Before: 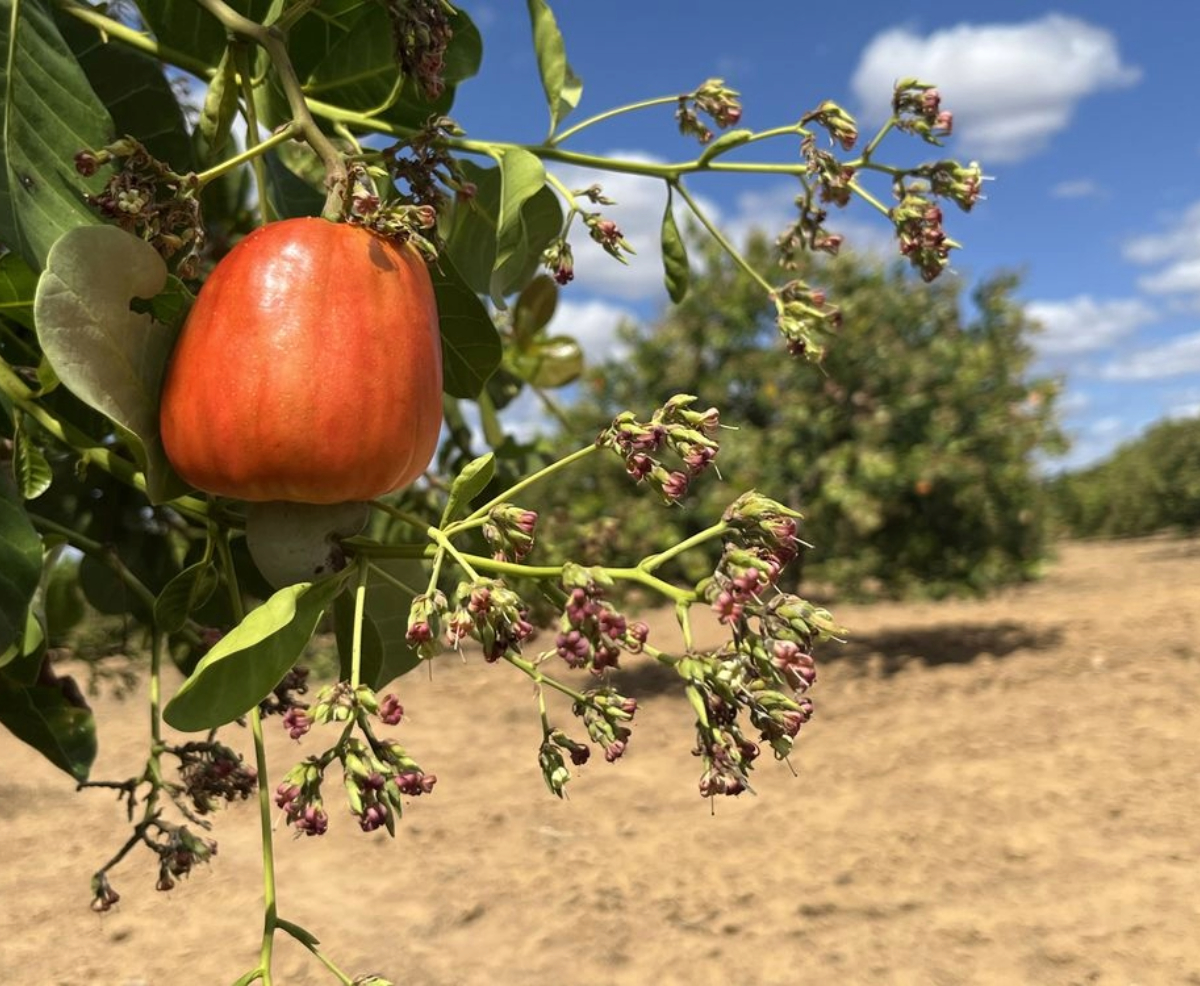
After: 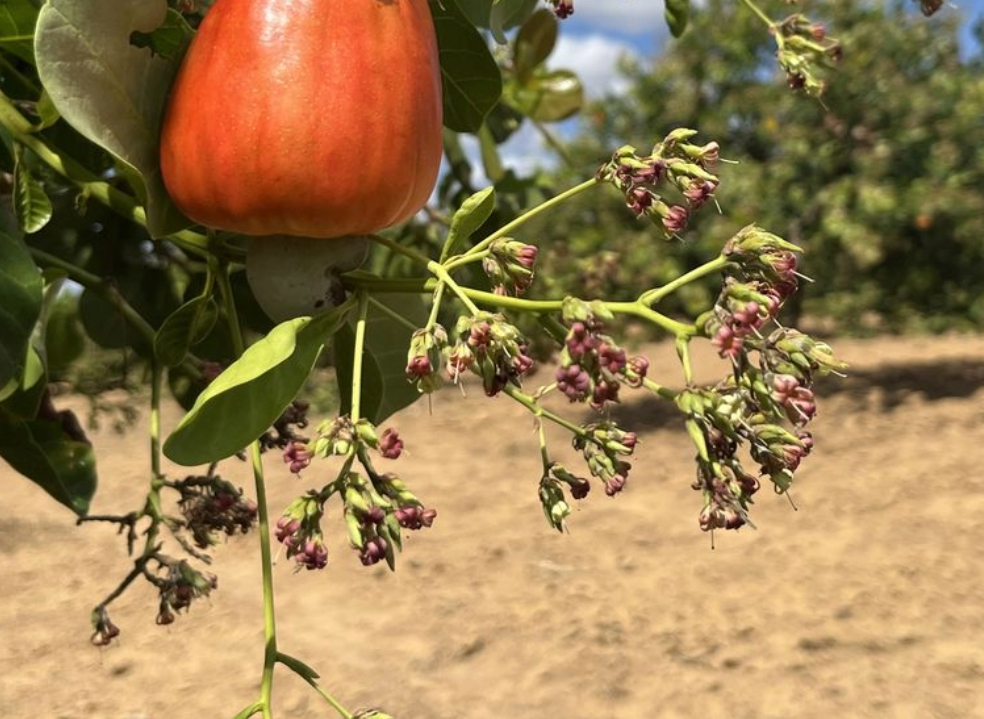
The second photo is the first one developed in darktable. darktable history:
crop: top 27.032%, right 17.976%
